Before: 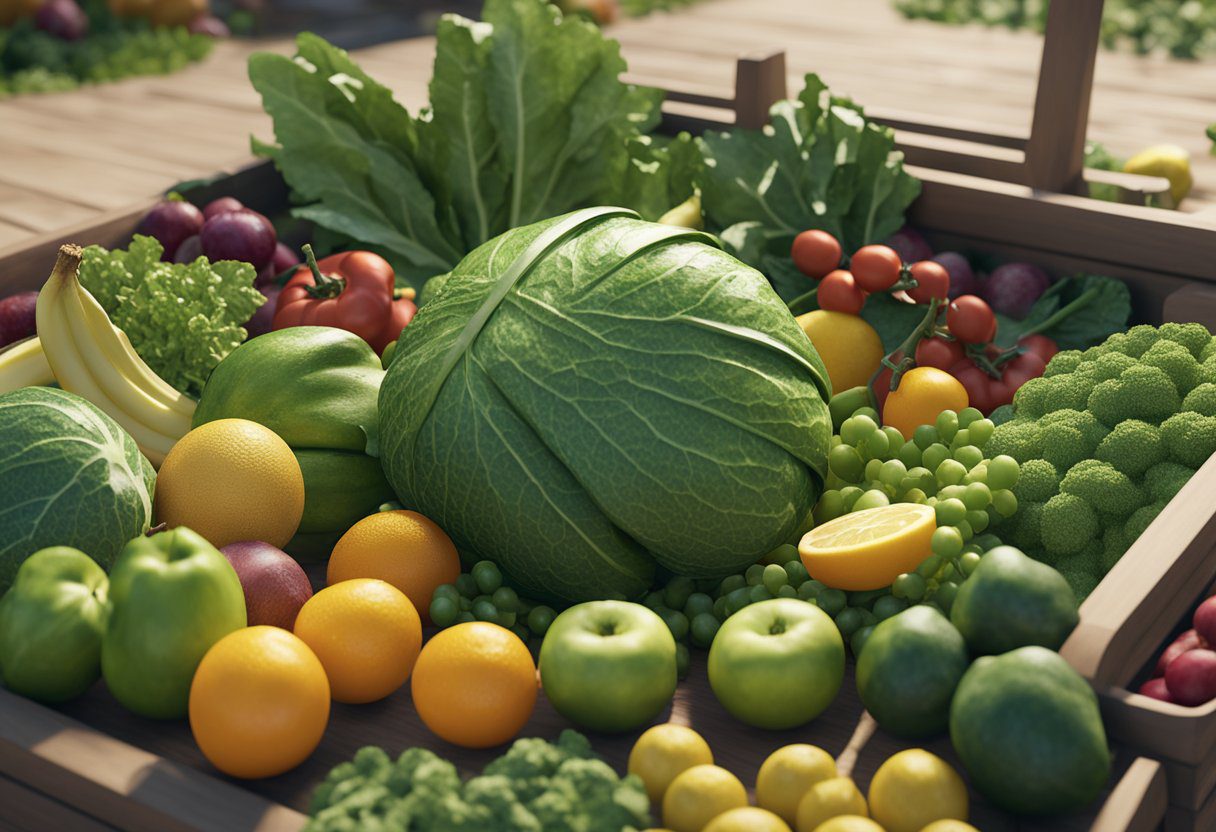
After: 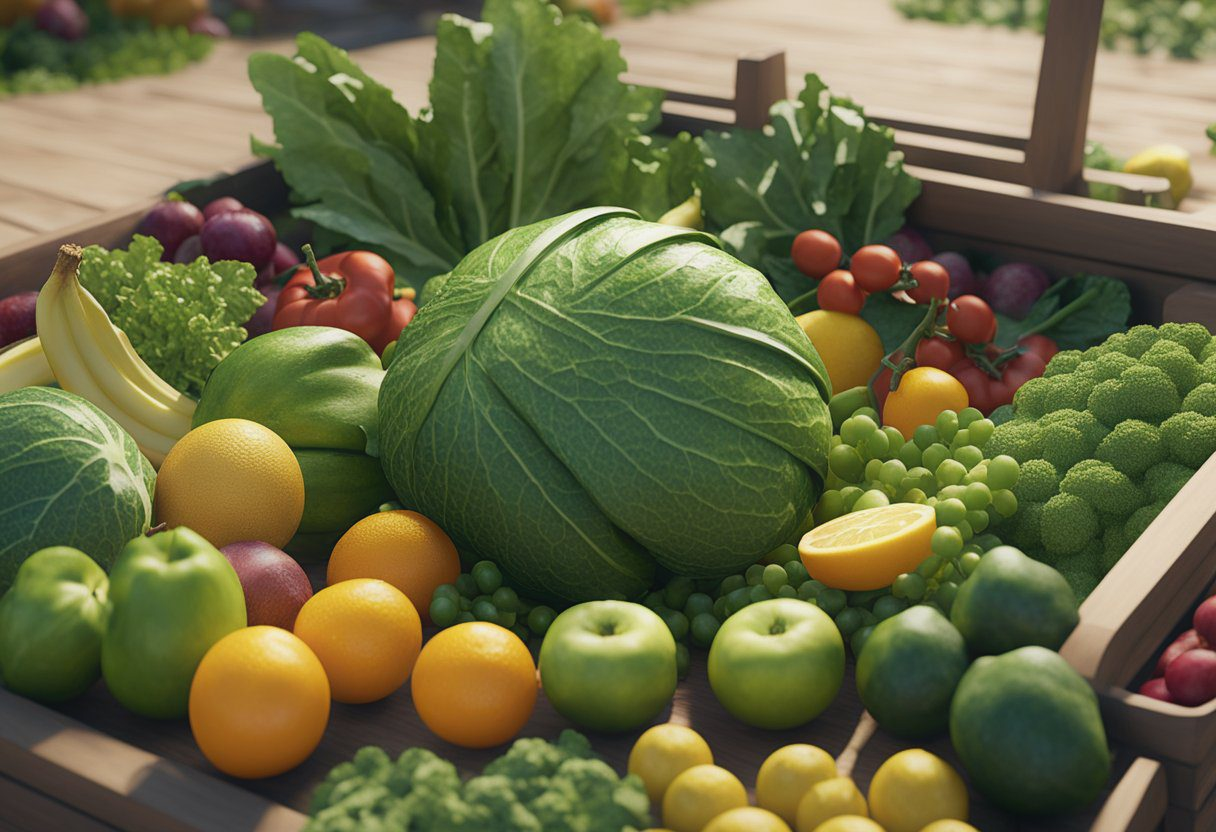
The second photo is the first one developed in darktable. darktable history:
contrast equalizer: y [[0.5, 0.486, 0.447, 0.446, 0.489, 0.5], [0.5 ×6], [0.5 ×6], [0 ×6], [0 ×6]]
